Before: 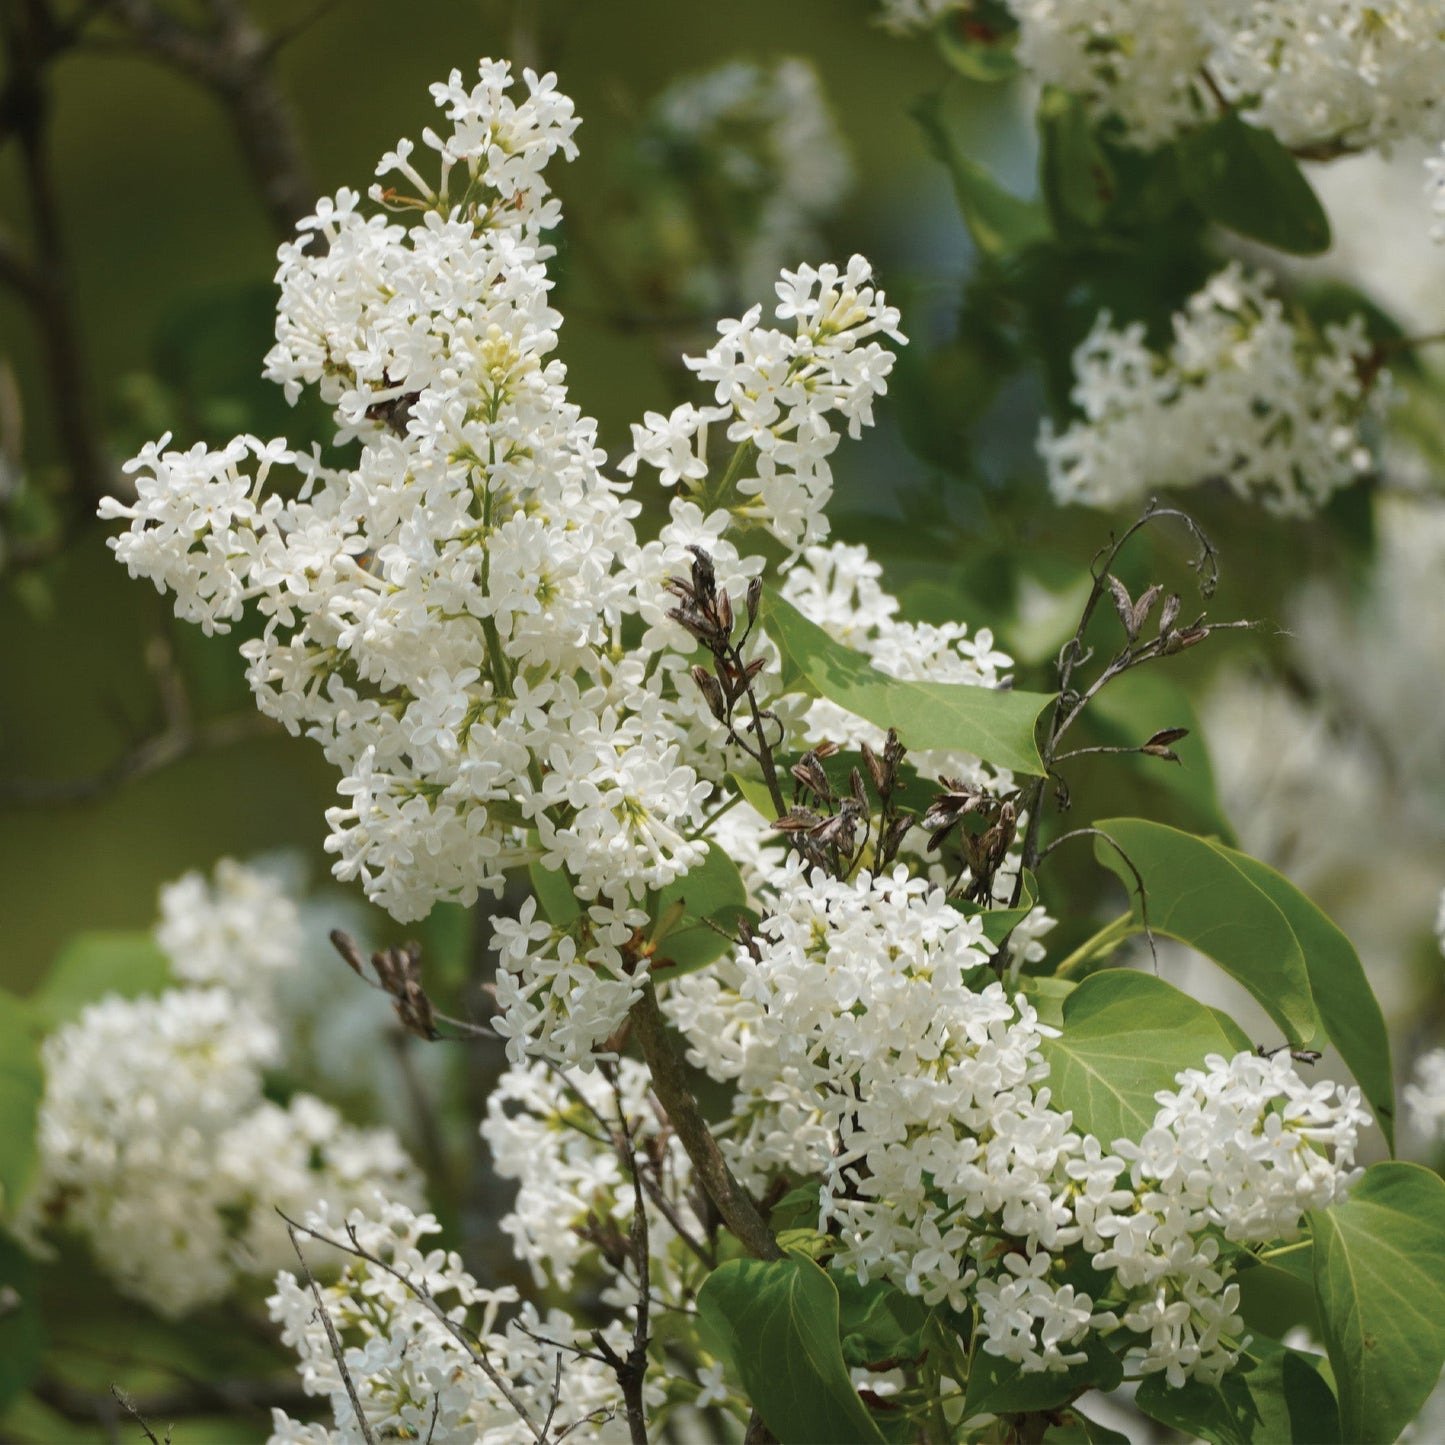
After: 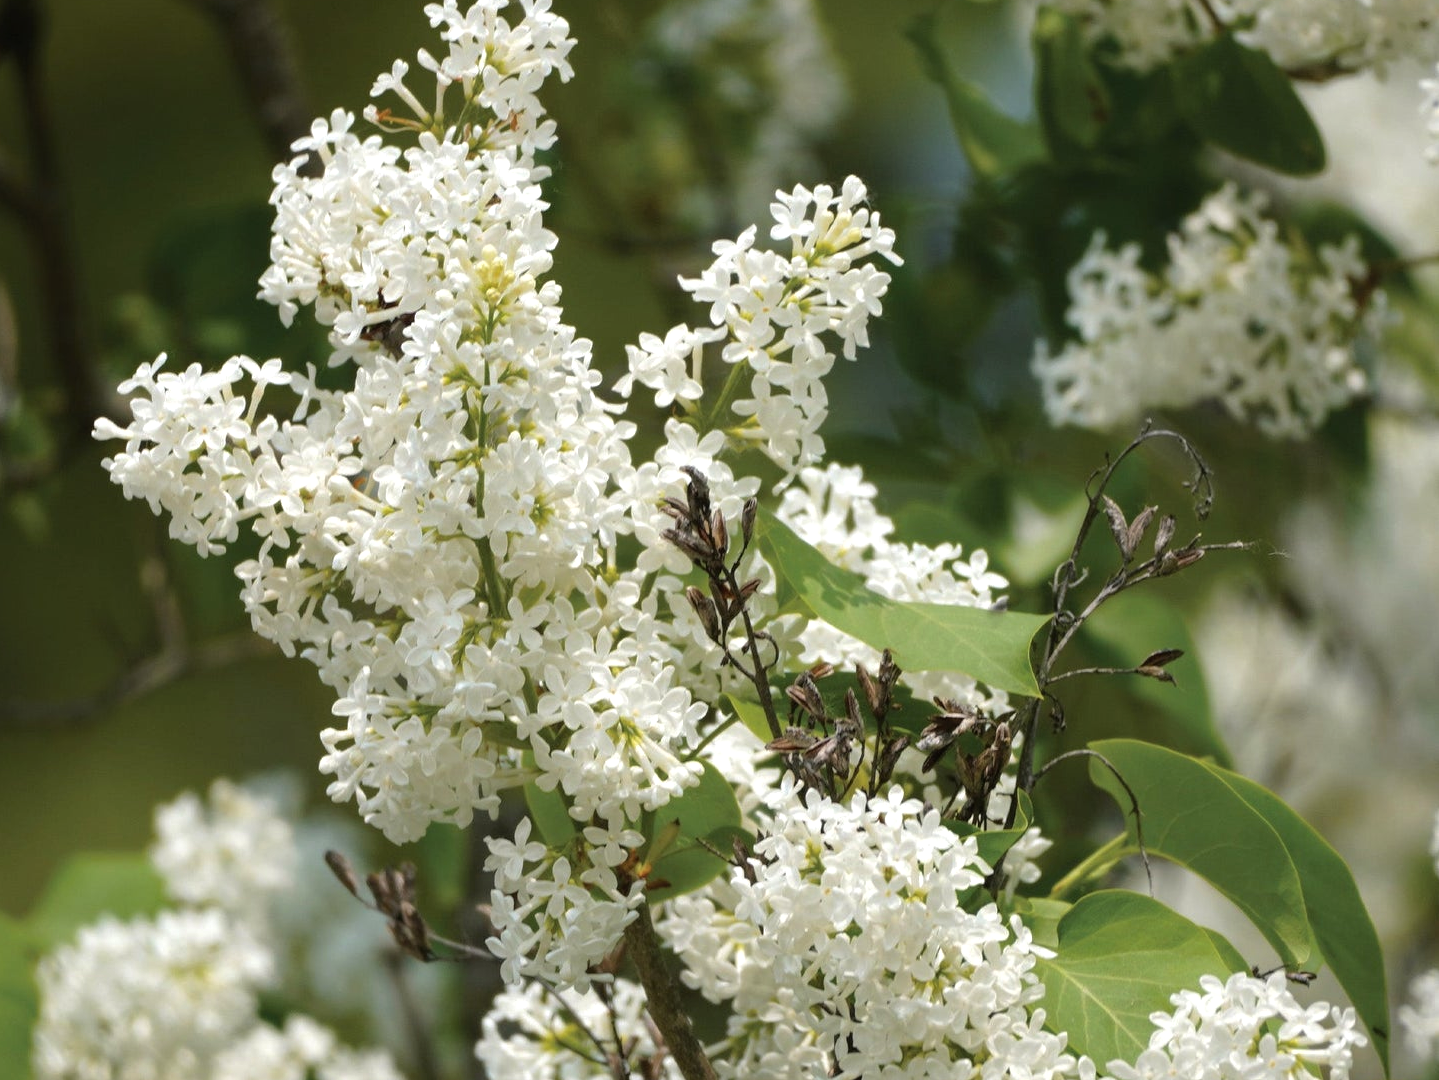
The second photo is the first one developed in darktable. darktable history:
tone equalizer: -8 EV -0.396 EV, -7 EV -0.419 EV, -6 EV -0.343 EV, -5 EV -0.224 EV, -3 EV 0.247 EV, -2 EV 0.345 EV, -1 EV 0.378 EV, +0 EV 0.427 EV
base curve: curves: ch0 [(0, 0) (0.303, 0.277) (1, 1)], preserve colors none
shadows and highlights: shadows -20.08, white point adjustment -1.86, highlights -34.78
crop: left 0.349%, top 5.471%, bottom 19.736%
